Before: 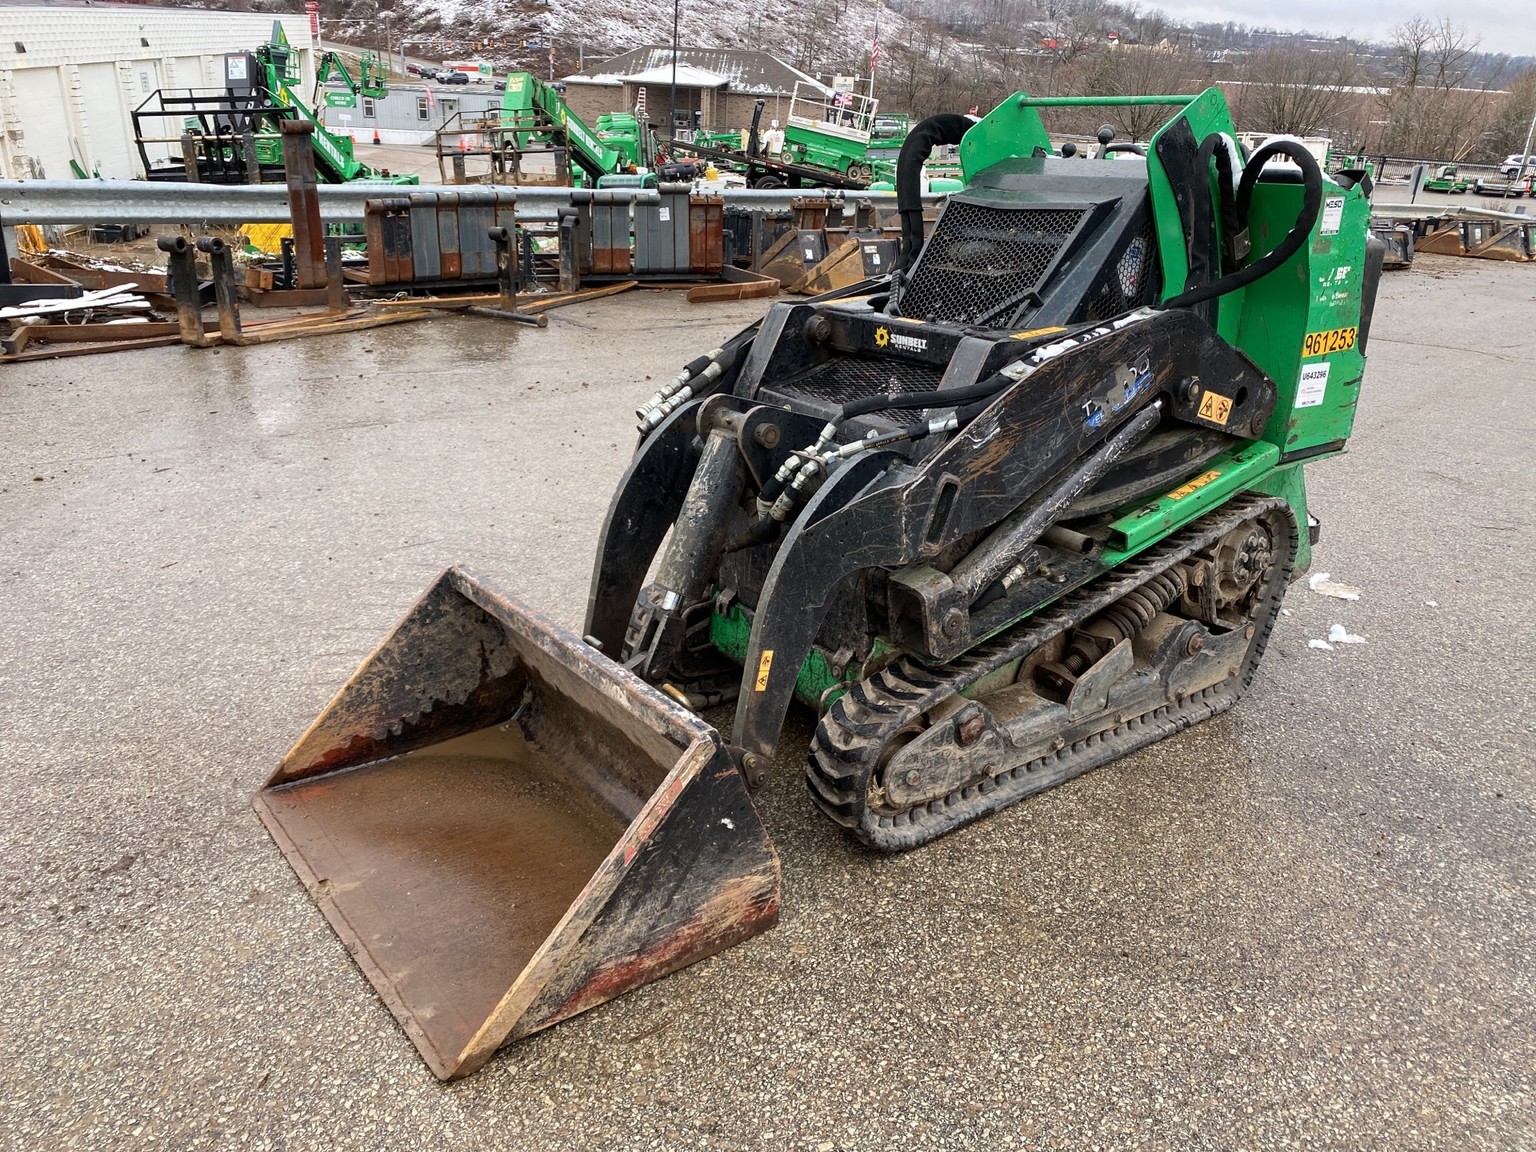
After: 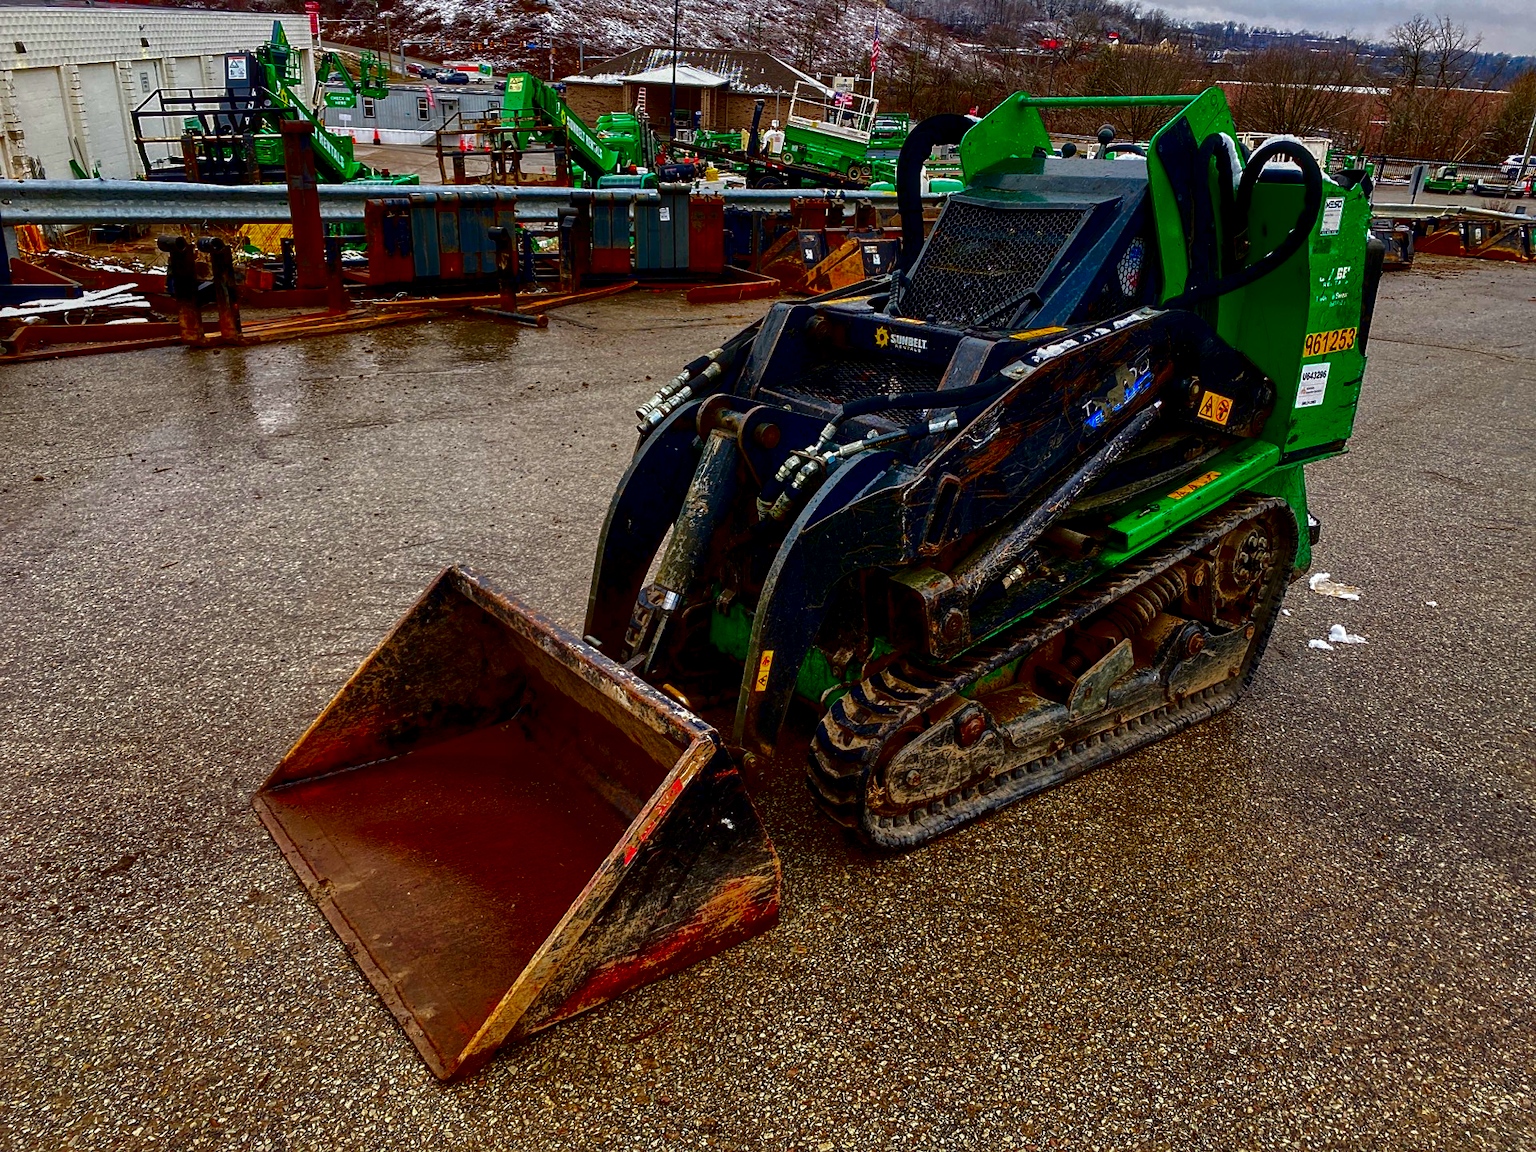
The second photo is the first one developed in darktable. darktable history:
local contrast: on, module defaults
contrast brightness saturation: brightness -1, saturation 1
shadows and highlights: on, module defaults
sharpen: amount 0.2
